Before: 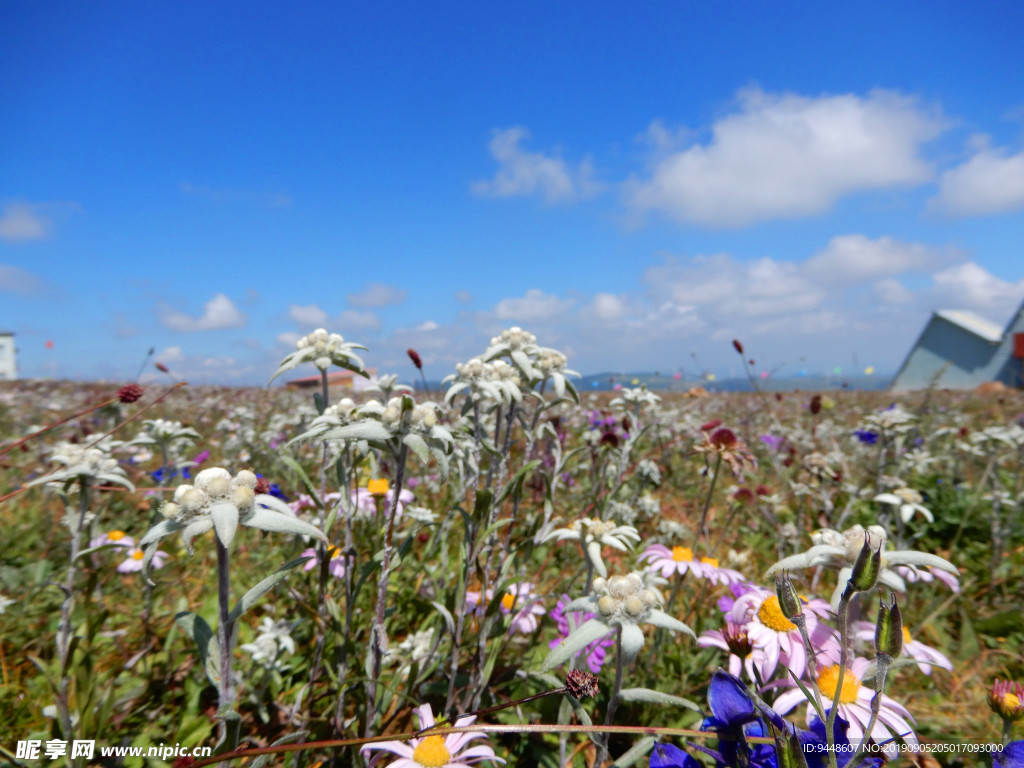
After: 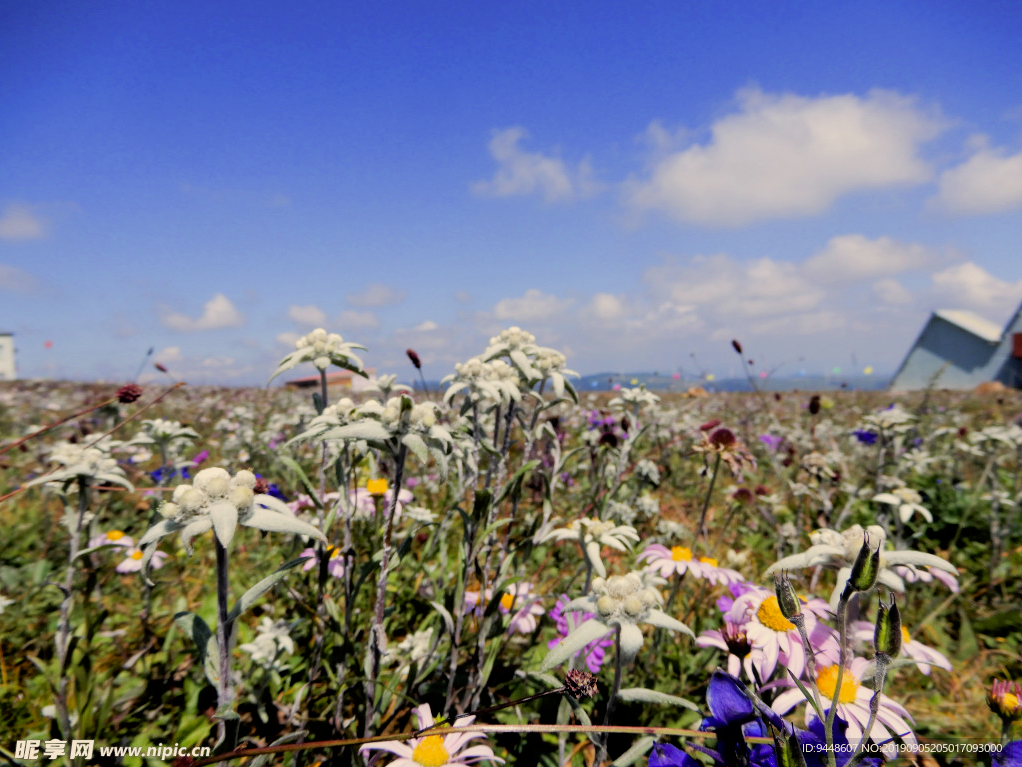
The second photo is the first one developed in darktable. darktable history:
crop and rotate: left 0.167%, bottom 0.001%
color correction: highlights a* 2.55, highlights b* 23.49
filmic rgb: black relative exposure -5.05 EV, white relative exposure 3.5 EV, hardness 3.19, contrast 1.193, highlights saturation mix -48.68%, iterations of high-quality reconstruction 0
color calibration: illuminant as shot in camera, x 0.37, y 0.382, temperature 4319.99 K, saturation algorithm version 1 (2020)
